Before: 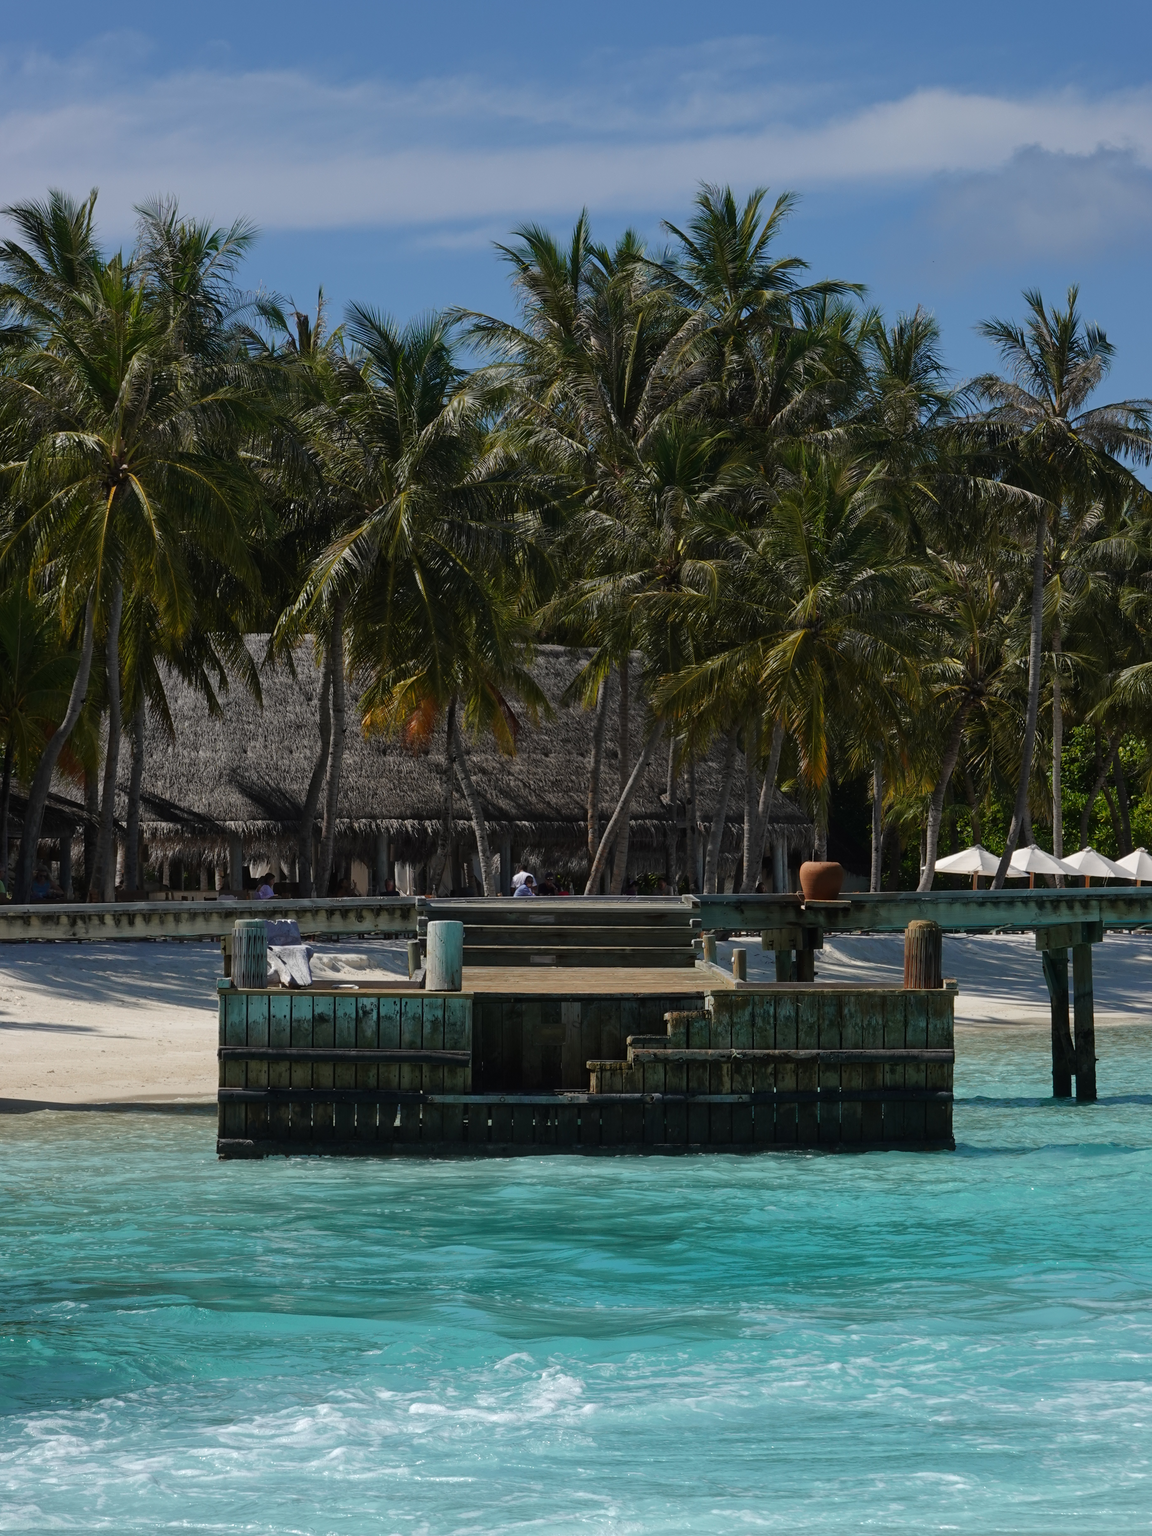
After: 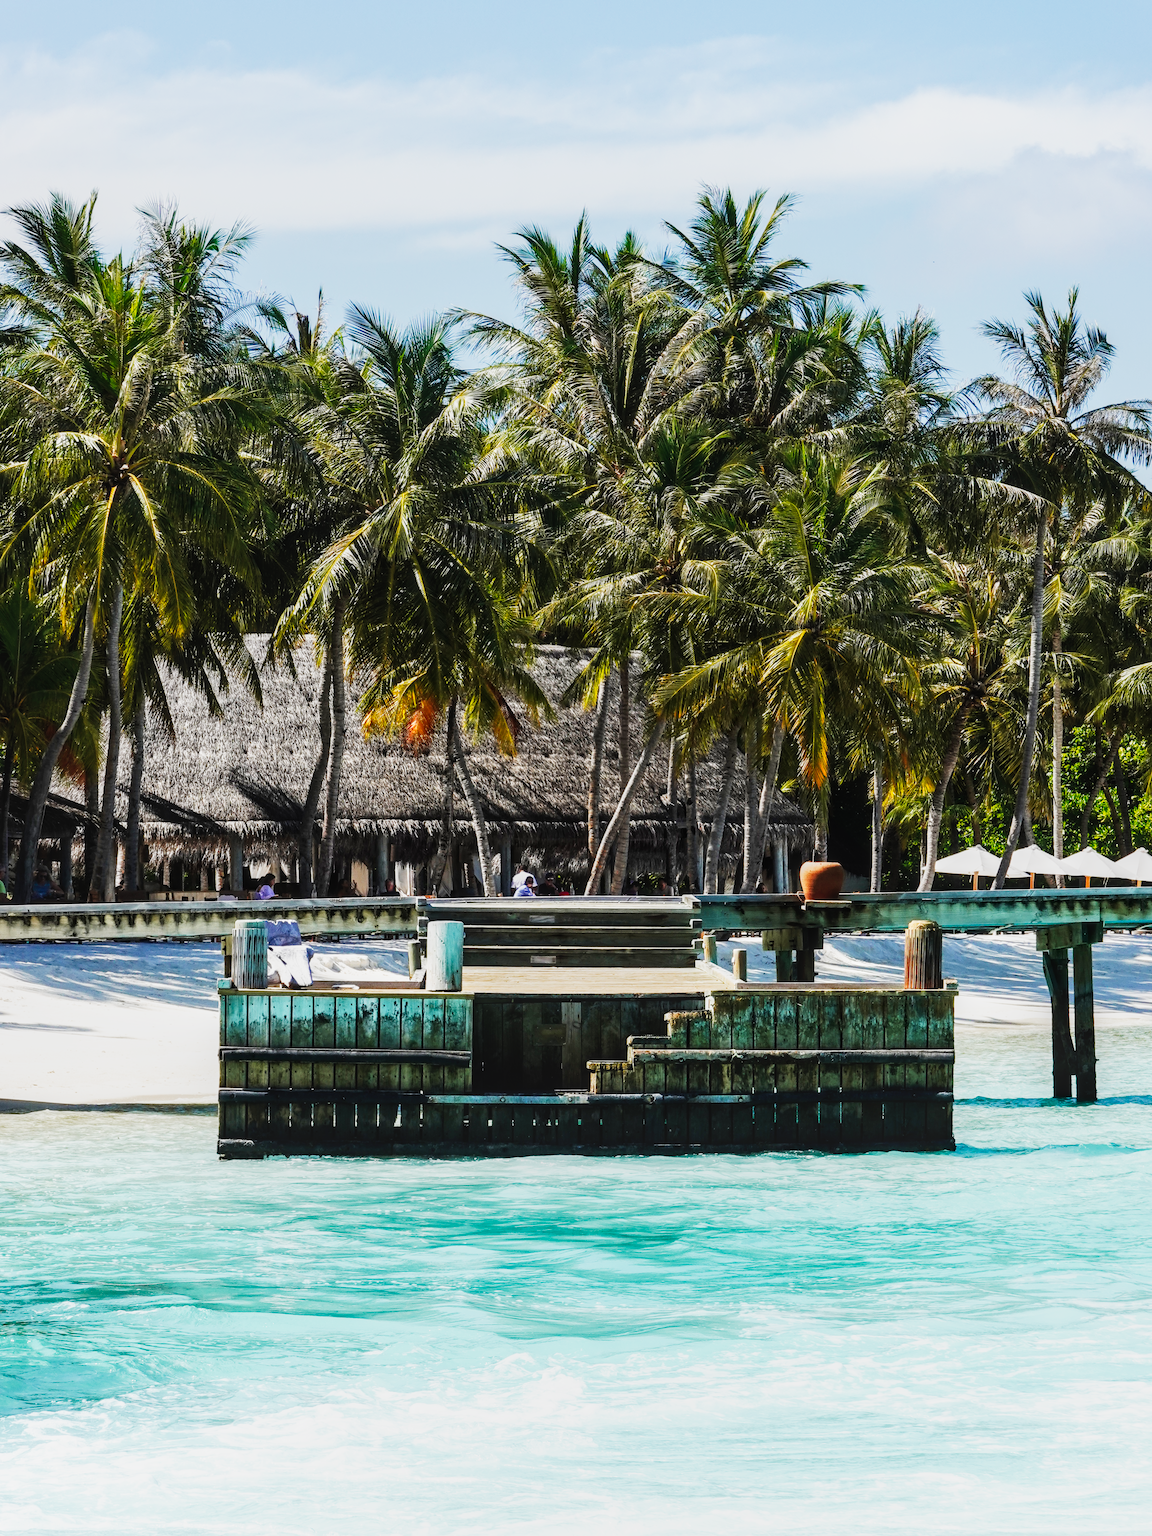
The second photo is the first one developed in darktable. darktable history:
local contrast: on, module defaults
exposure: black level correction 0.001, exposure 0.5 EV, compensate exposure bias true, compensate highlight preservation false
tone curve: curves: ch0 [(0, 0.013) (0.036, 0.045) (0.274, 0.286) (0.566, 0.623) (0.794, 0.827) (1, 0.953)]; ch1 [(0, 0) (0.389, 0.403) (0.462, 0.48) (0.499, 0.5) (0.524, 0.527) (0.57, 0.599) (0.626, 0.65) (0.761, 0.781) (1, 1)]; ch2 [(0, 0) (0.464, 0.478) (0.5, 0.501) (0.533, 0.542) (0.599, 0.613) (0.704, 0.731) (1, 1)], preserve colors none
base curve: curves: ch0 [(0, 0) (0.007, 0.004) (0.027, 0.03) (0.046, 0.07) (0.207, 0.54) (0.442, 0.872) (0.673, 0.972) (1, 1)], preserve colors none
